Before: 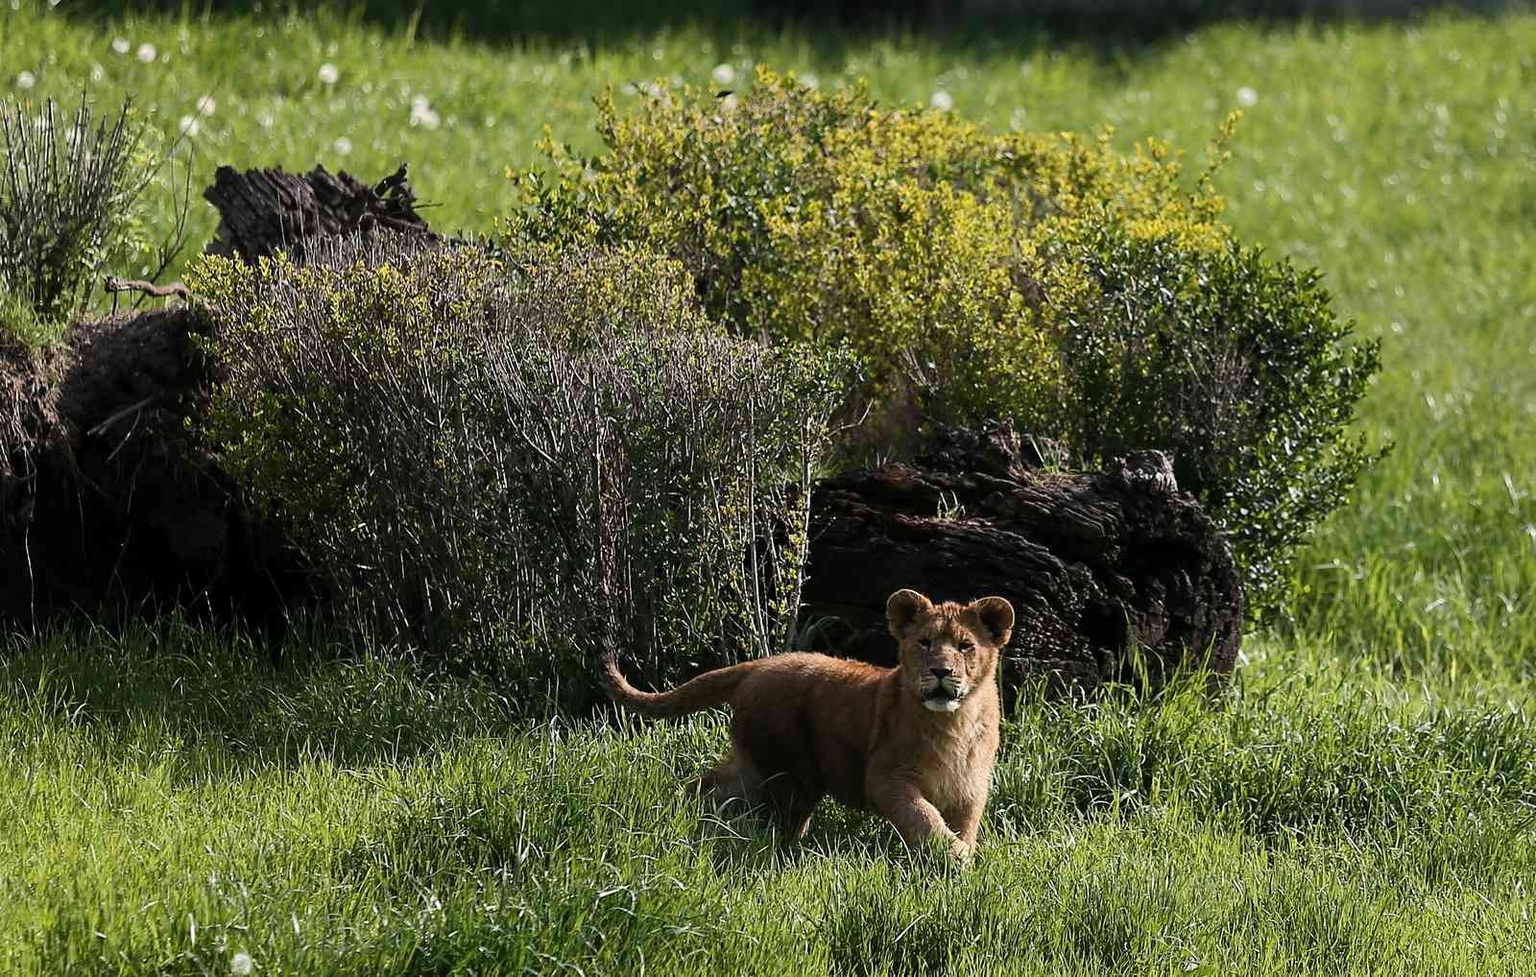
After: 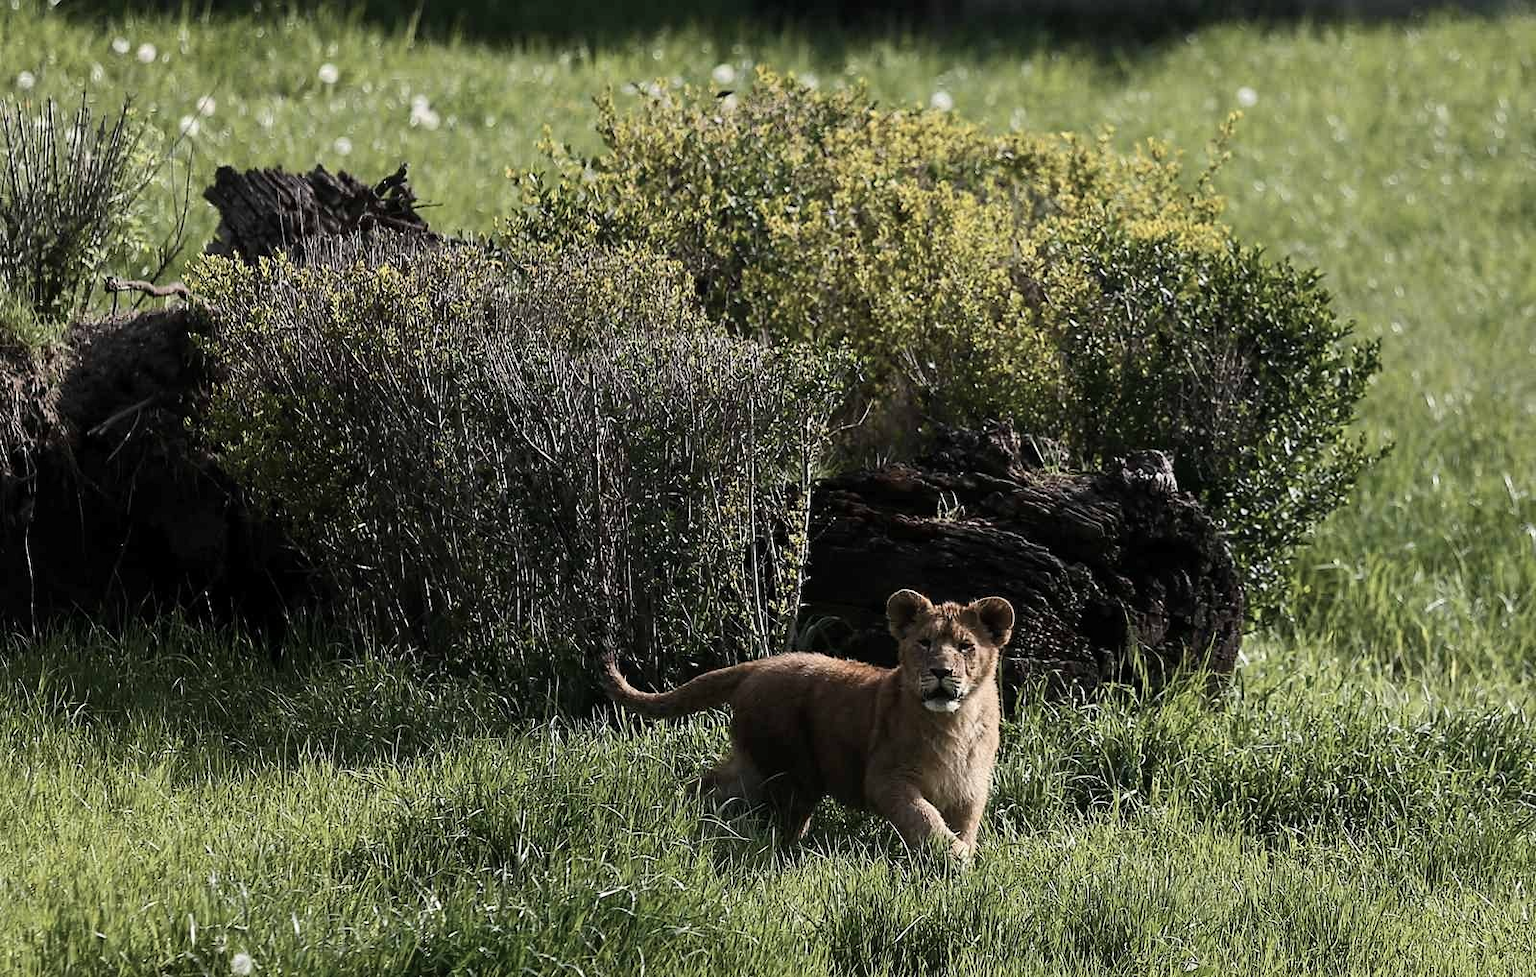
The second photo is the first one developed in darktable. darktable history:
contrast brightness saturation: contrast 0.099, saturation -0.302
